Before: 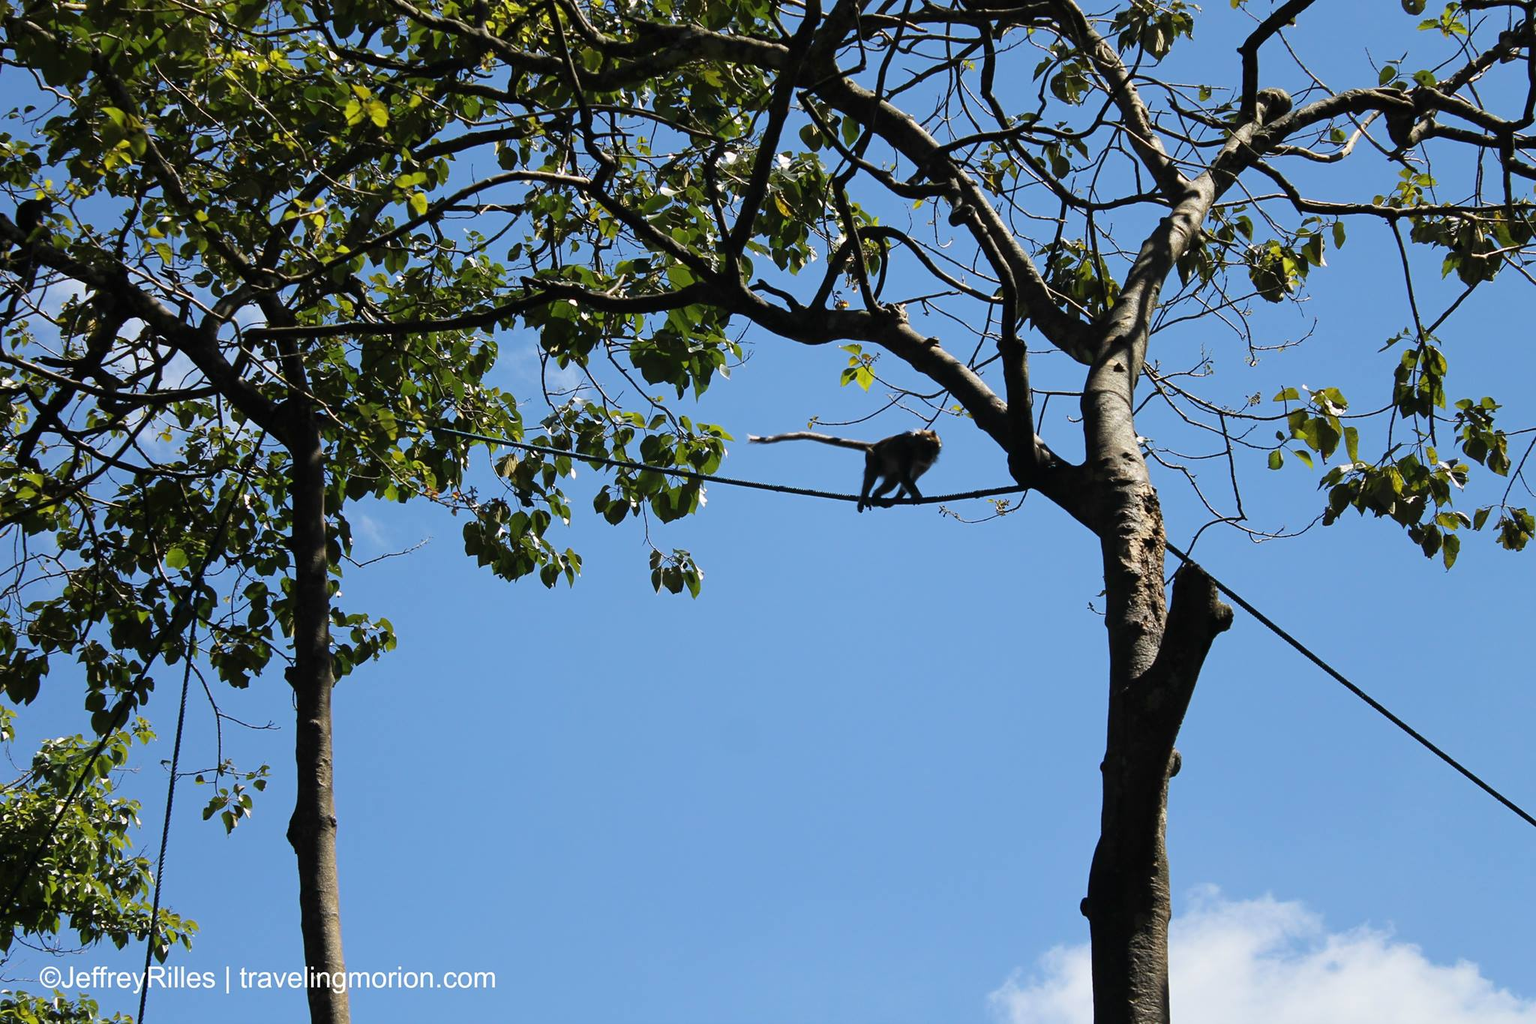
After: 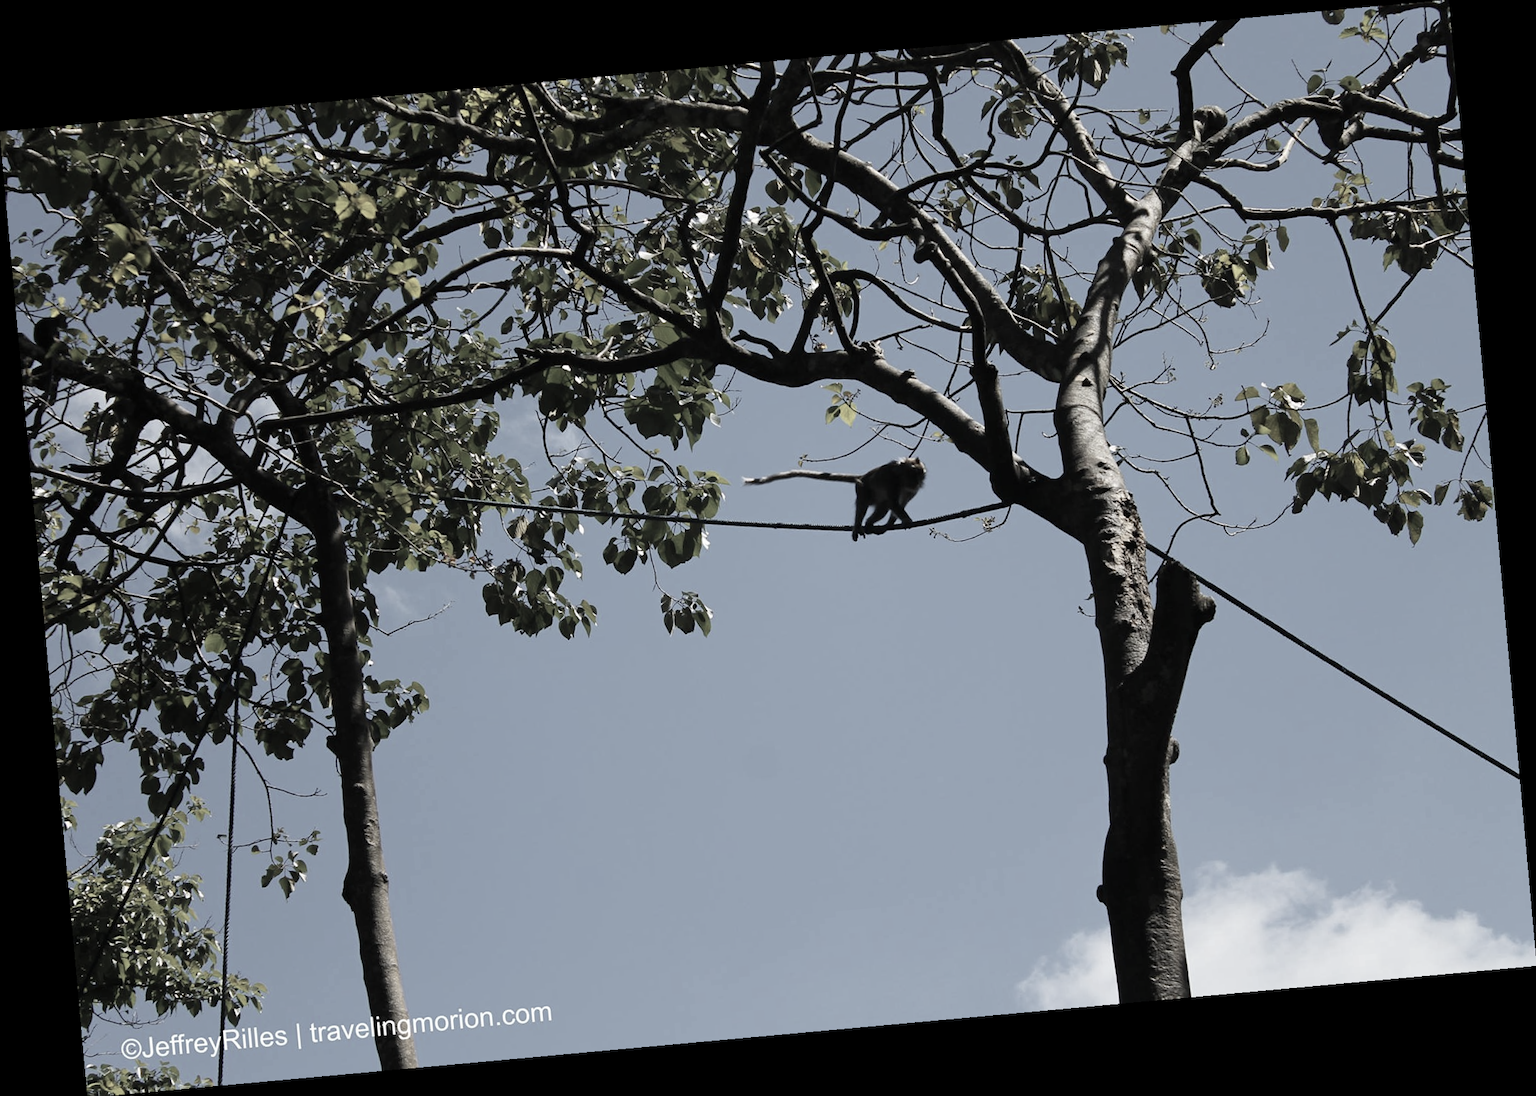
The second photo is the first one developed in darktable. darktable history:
rotate and perspective: rotation -5.2°, automatic cropping off
color correction: saturation 0.3
